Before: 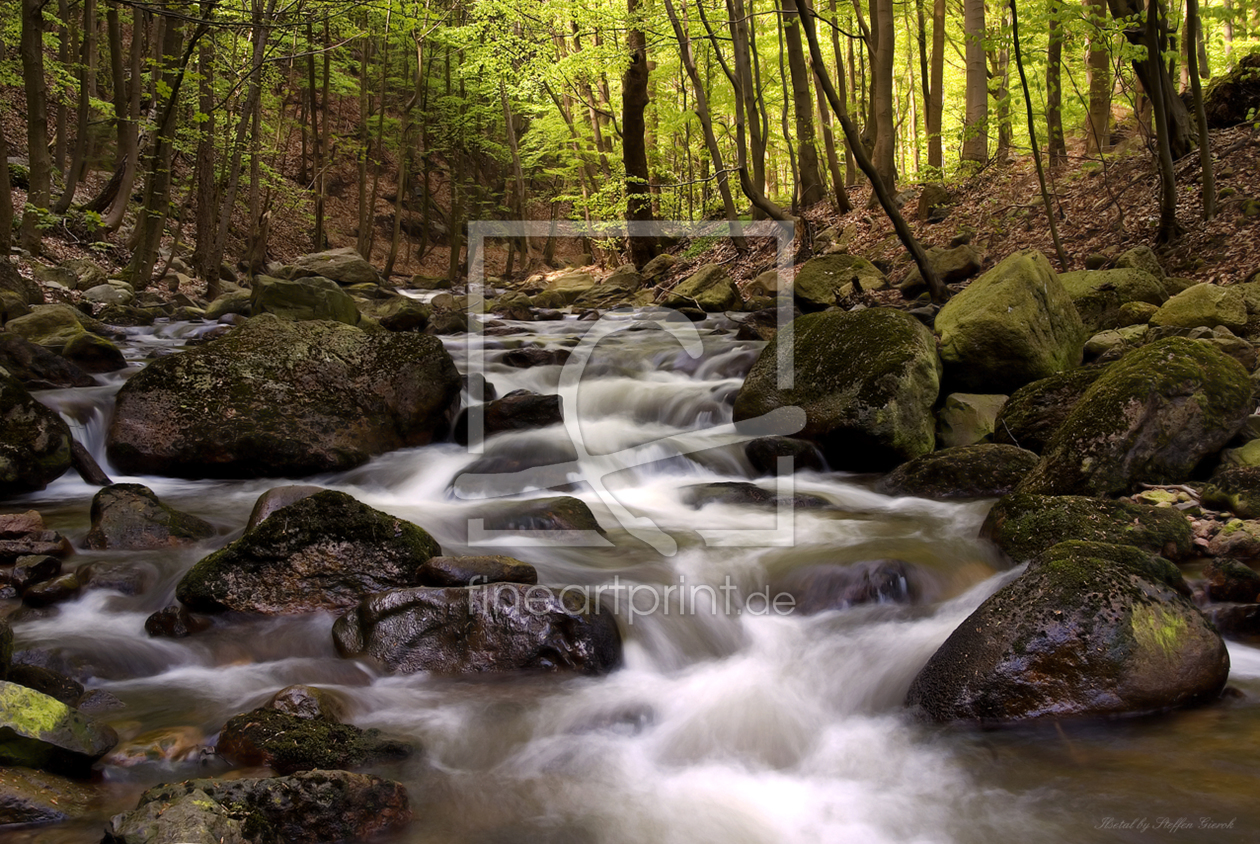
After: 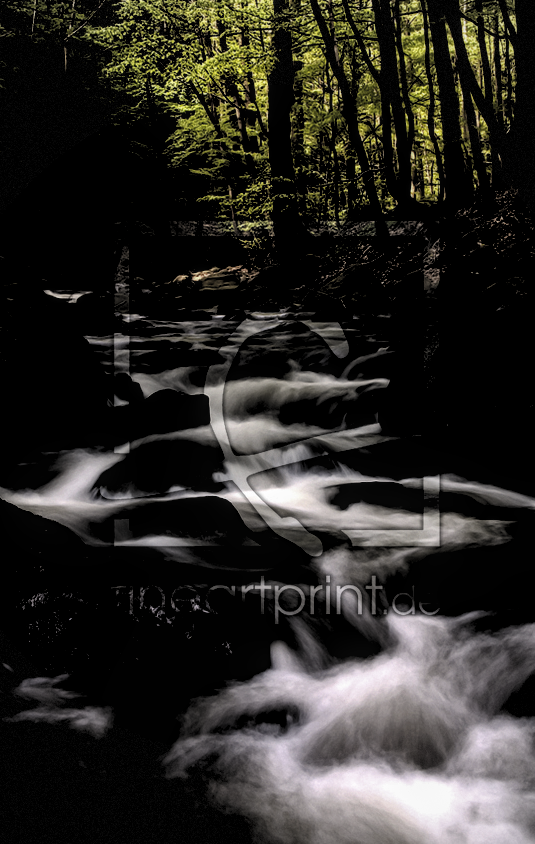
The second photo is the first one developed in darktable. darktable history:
exposure: black level correction 0.001, compensate exposure bias true, compensate highlight preservation false
vignetting: fall-off radius 61.16%, brightness -0.287, dithering 8-bit output, unbound false
crop: left 28.166%, right 29.321%
local contrast: on, module defaults
levels: levels [0.514, 0.759, 1]
